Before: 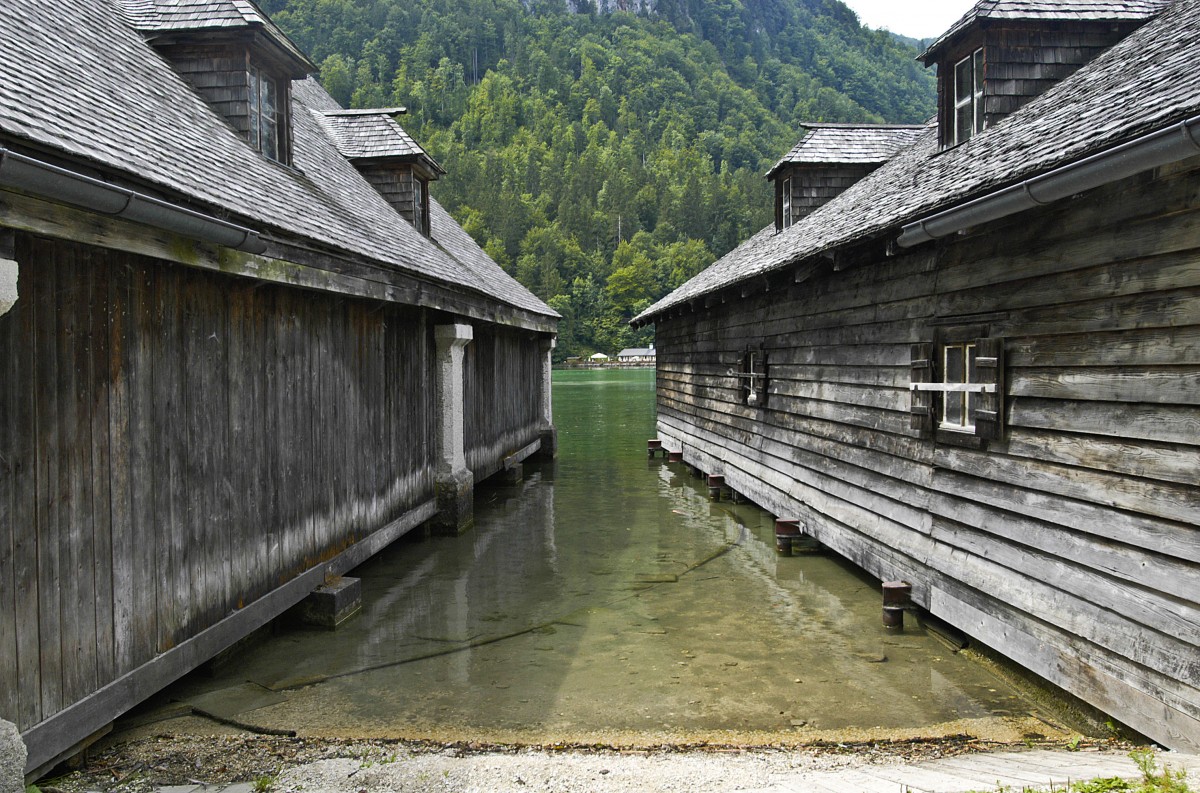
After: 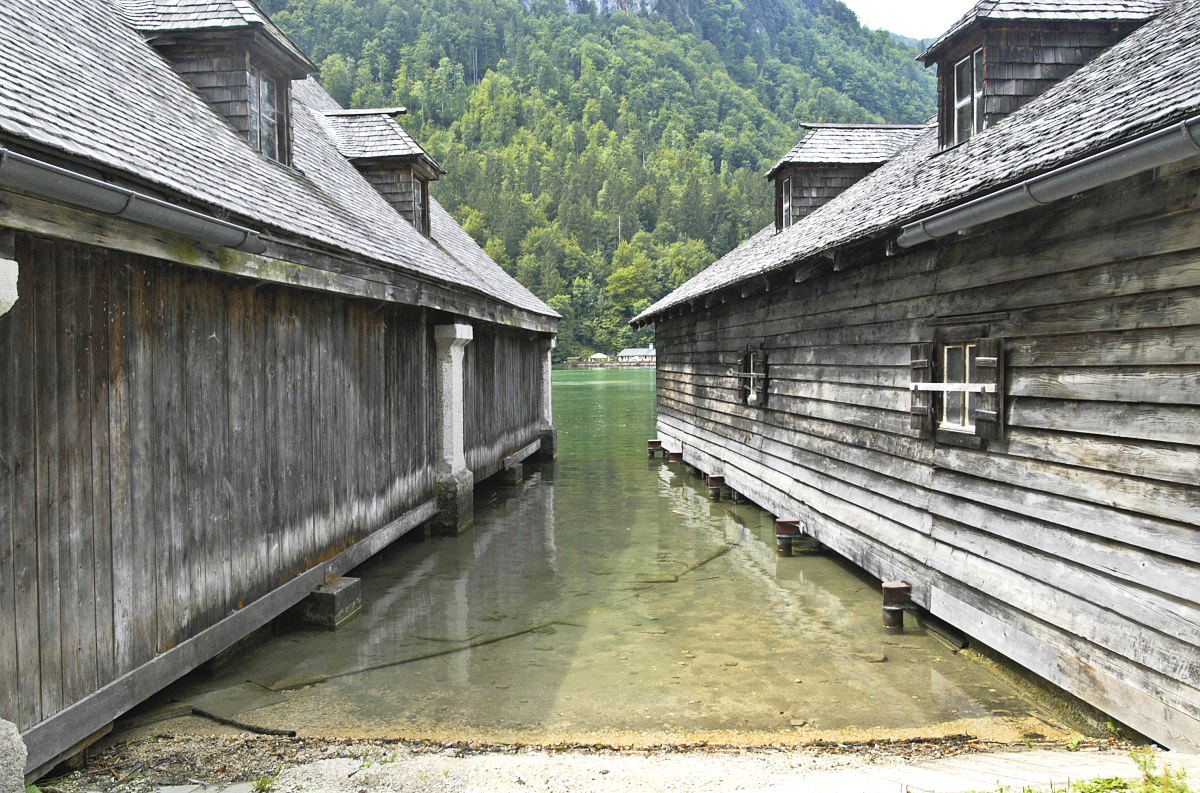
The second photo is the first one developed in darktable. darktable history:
exposure: exposure 0.297 EV, compensate exposure bias true, compensate highlight preservation false
contrast brightness saturation: contrast 0.138, brightness 0.205
